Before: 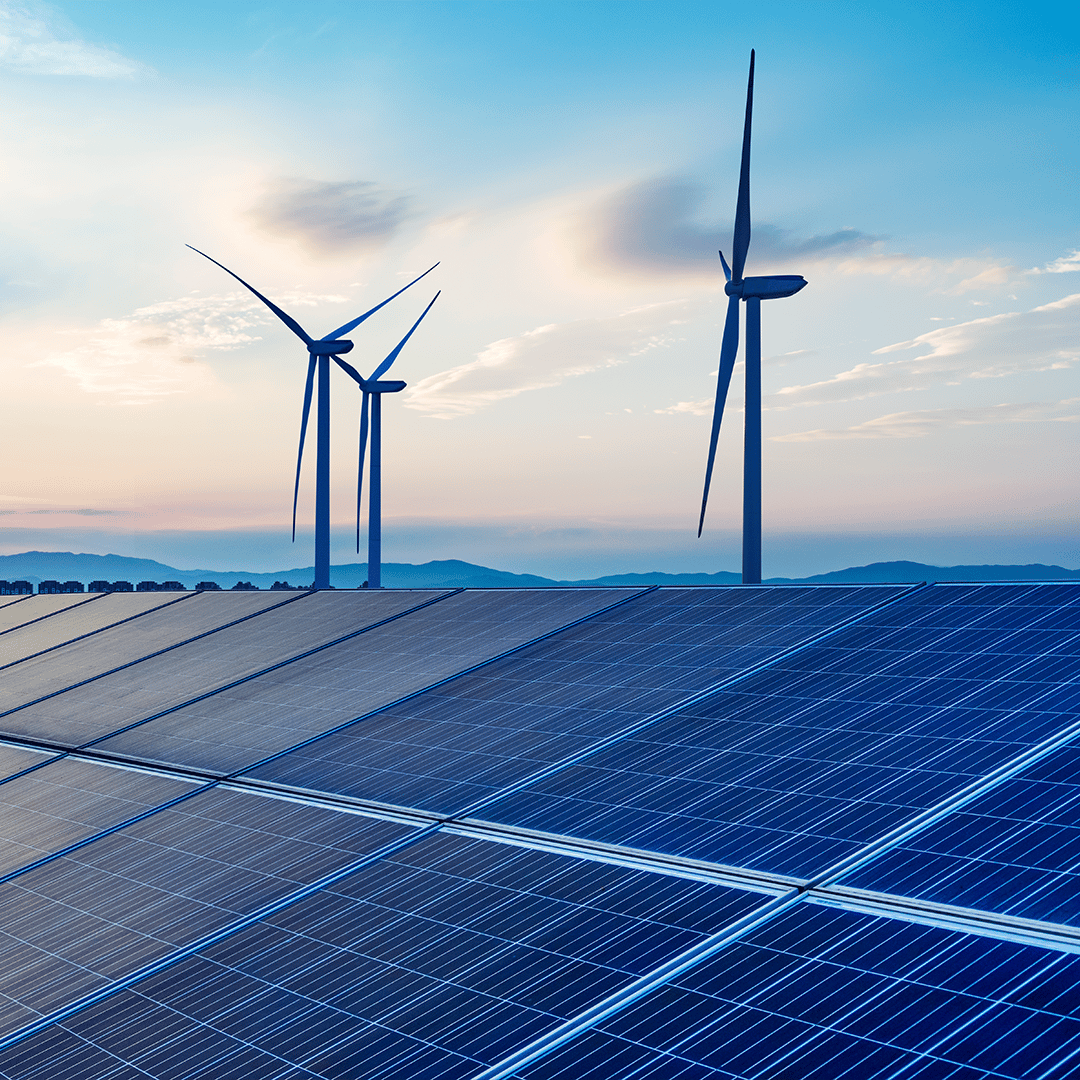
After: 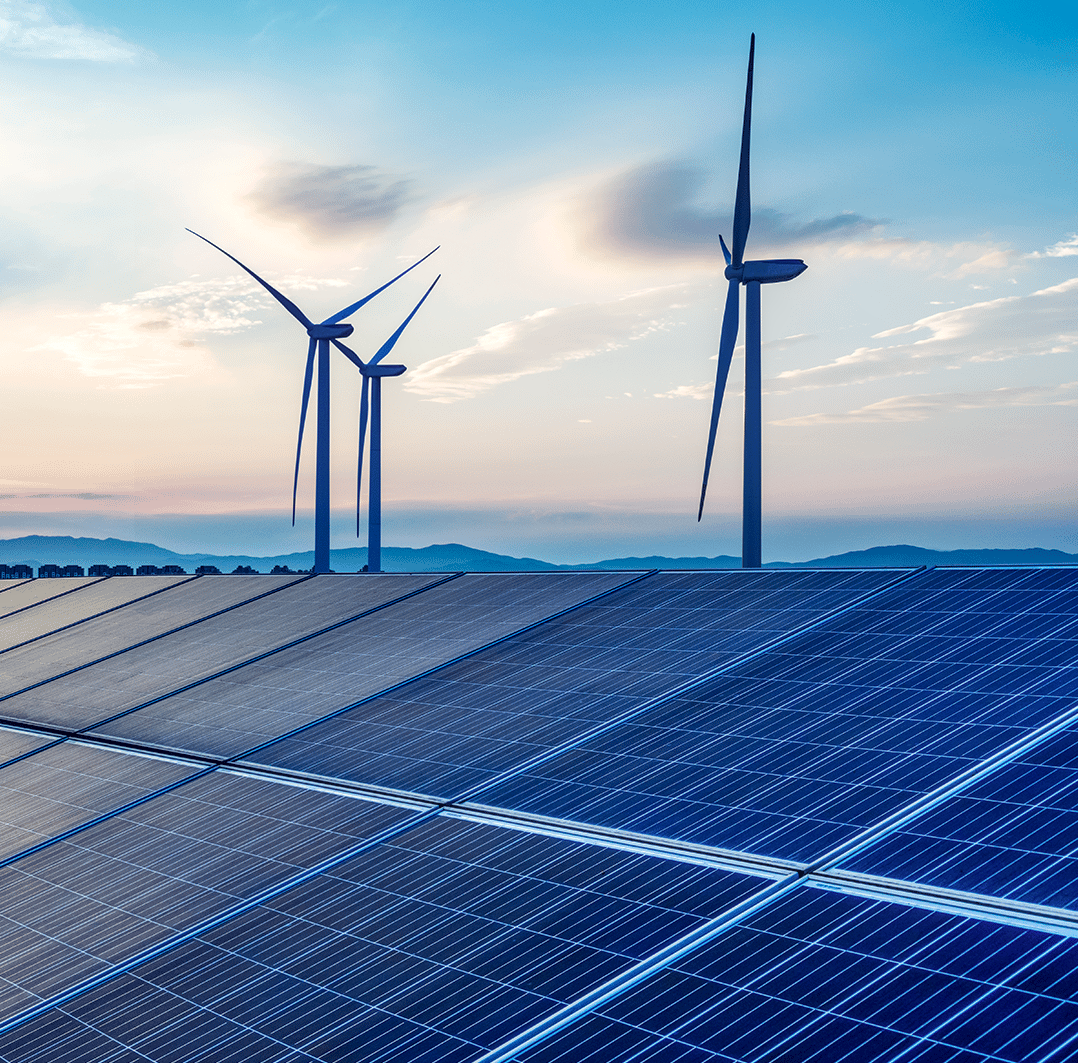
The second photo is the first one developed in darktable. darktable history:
local contrast: detail 130%
crop: top 1.56%, right 0.106%
